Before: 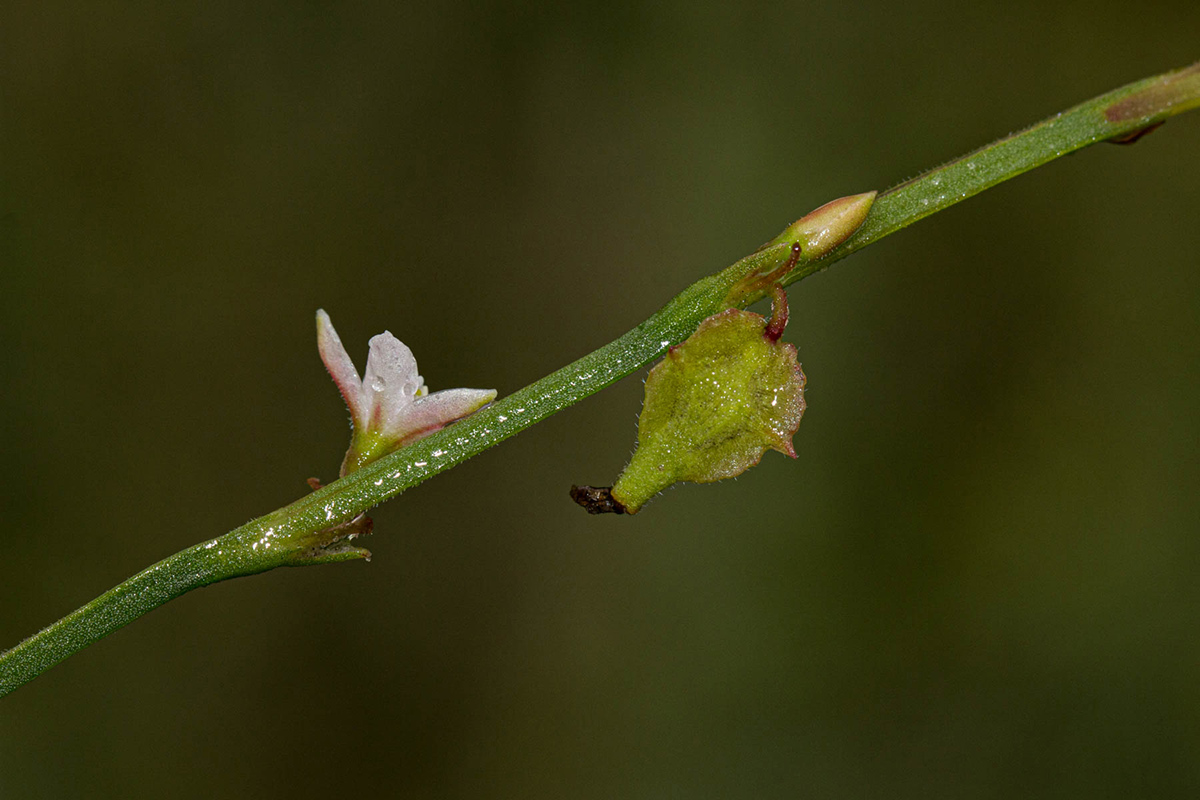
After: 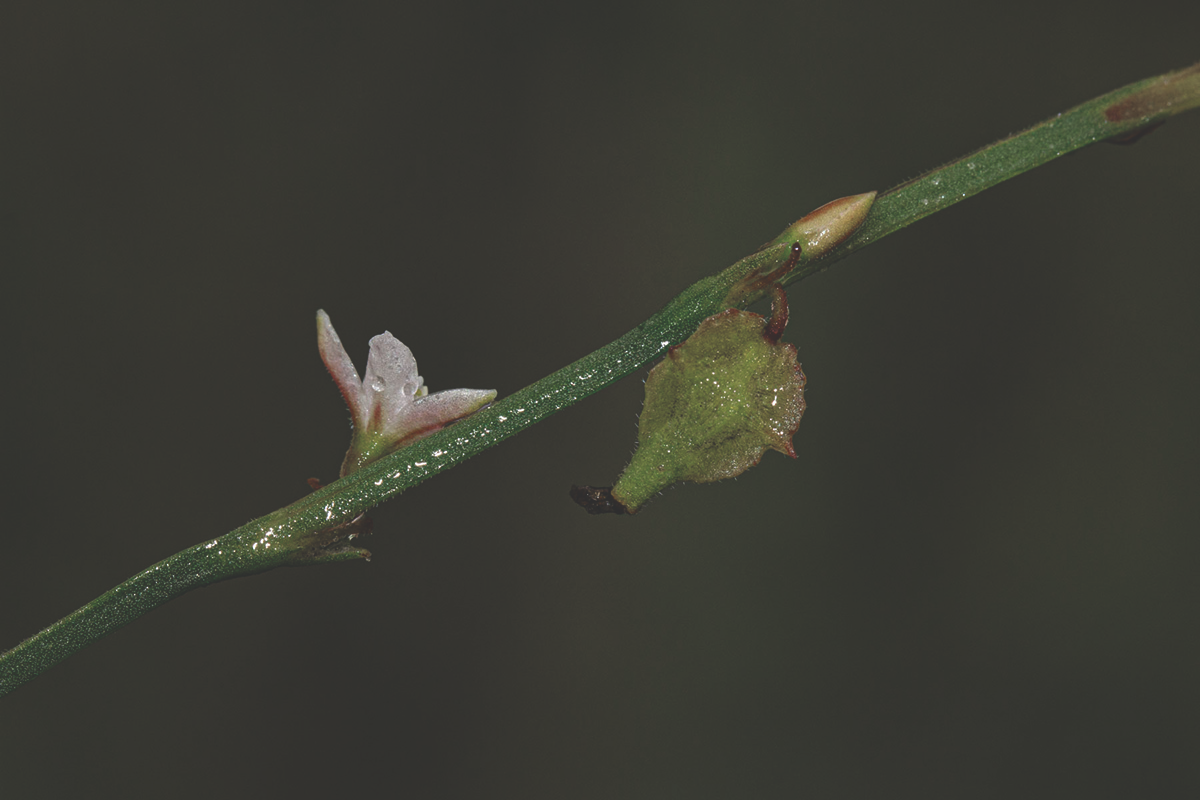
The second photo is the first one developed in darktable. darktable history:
color zones: curves: ch0 [(0, 0.5) (0.125, 0.4) (0.25, 0.5) (0.375, 0.4) (0.5, 0.4) (0.625, 0.6) (0.75, 0.6) (0.875, 0.5)]; ch1 [(0, 0.35) (0.125, 0.45) (0.25, 0.35) (0.375, 0.35) (0.5, 0.35) (0.625, 0.35) (0.75, 0.45) (0.875, 0.35)]; ch2 [(0, 0.6) (0.125, 0.5) (0.25, 0.5) (0.375, 0.6) (0.5, 0.6) (0.625, 0.5) (0.75, 0.5) (0.875, 0.5)]
rgb curve: curves: ch0 [(0, 0.186) (0.314, 0.284) (0.775, 0.708) (1, 1)], compensate middle gray true, preserve colors none
